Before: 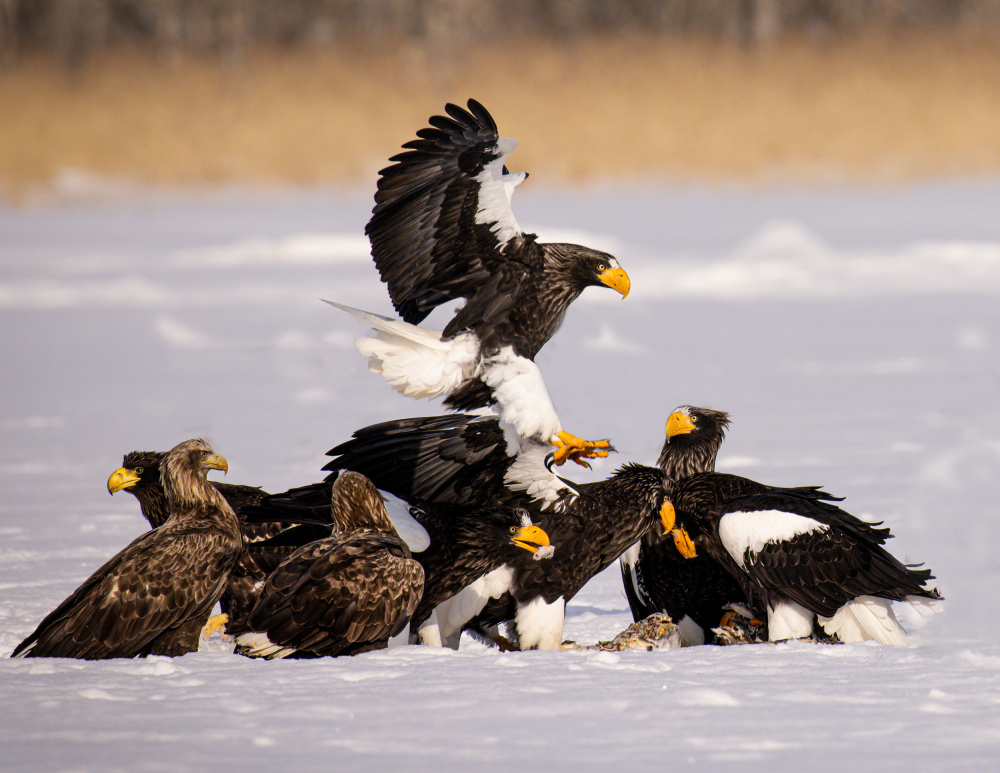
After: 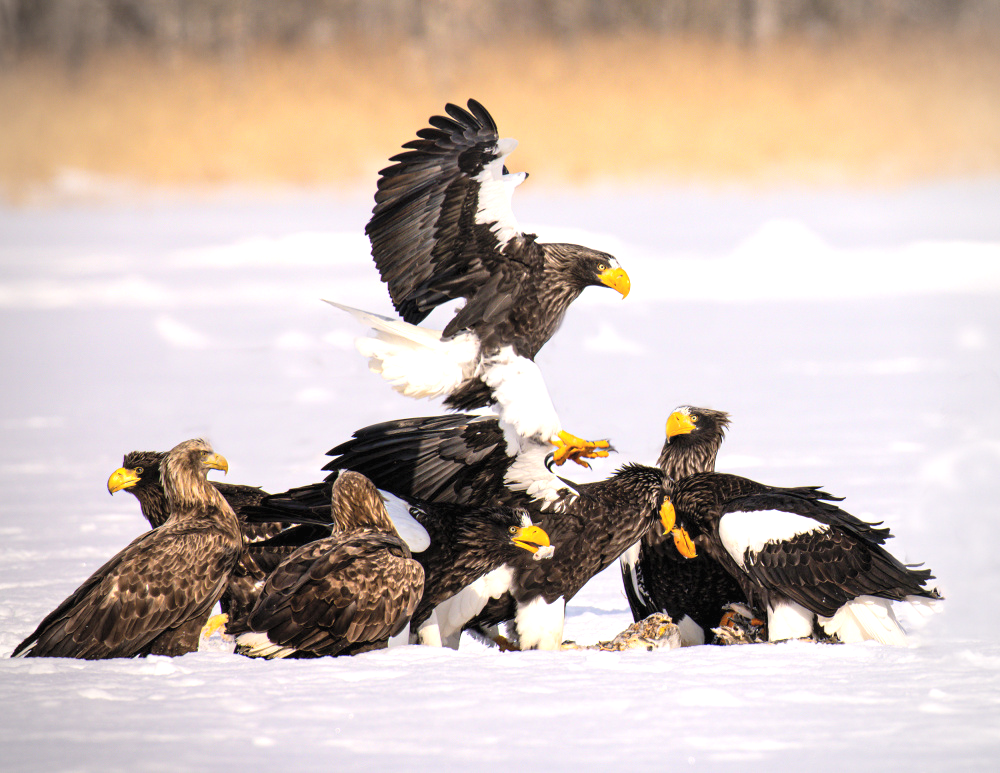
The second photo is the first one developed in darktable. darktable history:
shadows and highlights: radius 335.32, shadows 63.33, highlights 5.14, compress 87.96%, soften with gaussian
vignetting: fall-off radius 60.88%, brightness -0.27, unbound false
contrast brightness saturation: brightness 0.152
exposure: black level correction 0, exposure 0.697 EV, compensate highlight preservation false
